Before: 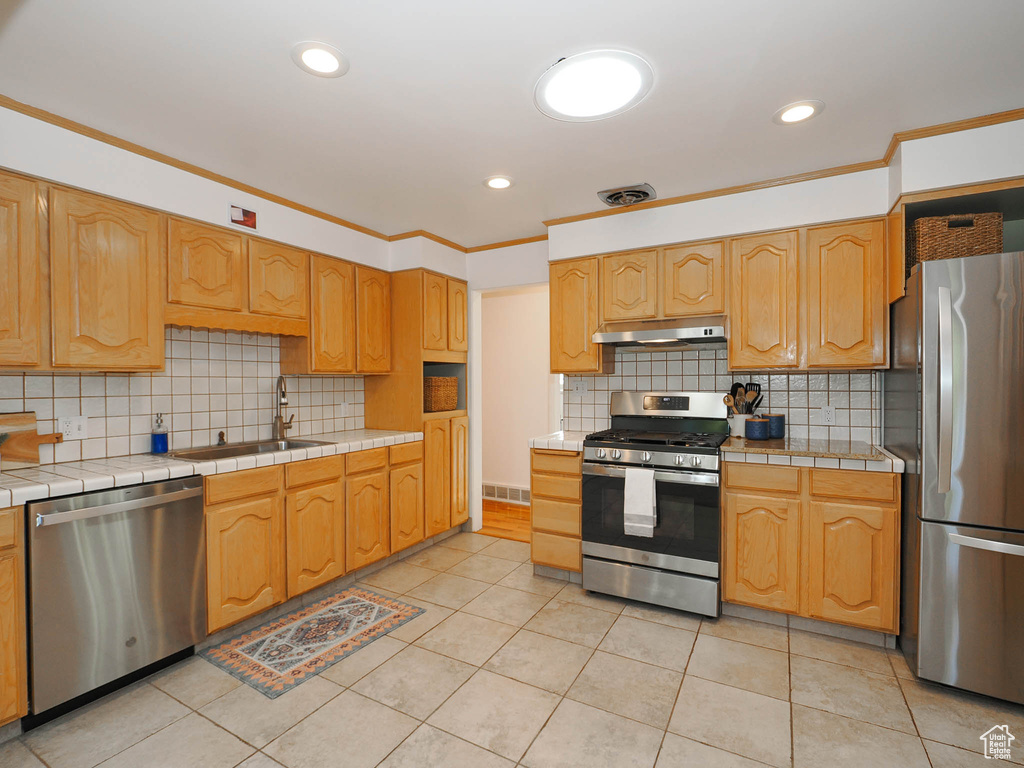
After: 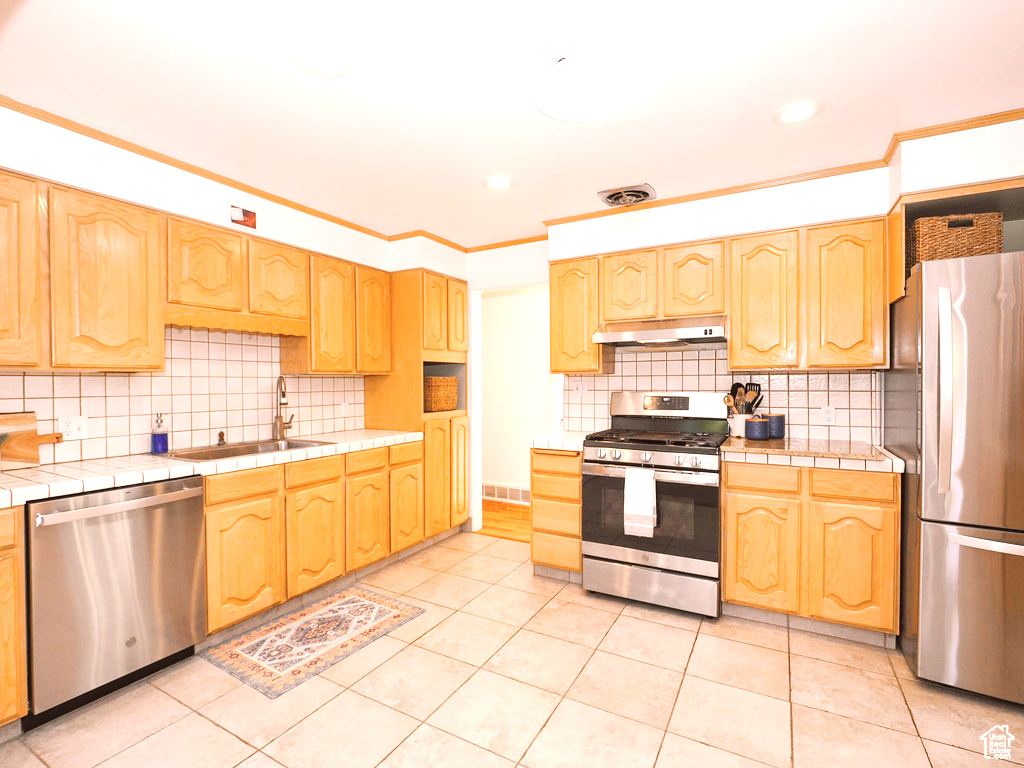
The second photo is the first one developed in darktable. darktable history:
exposure: black level correction -0.002, exposure 1.359 EV, compensate highlight preservation false
color balance rgb: highlights gain › chroma 1.536%, highlights gain › hue 312.44°, perceptual saturation grading › global saturation 0.815%, global vibrance 20%
tone curve: curves: ch0 [(0, 0) (0.23, 0.205) (0.486, 0.52) (0.822, 0.825) (0.994, 0.955)]; ch1 [(0, 0) (0.226, 0.261) (0.379, 0.442) (0.469, 0.472) (0.495, 0.495) (0.514, 0.504) (0.561, 0.568) (0.59, 0.612) (1, 1)]; ch2 [(0, 0) (0.269, 0.299) (0.459, 0.441) (0.498, 0.499) (0.523, 0.52) (0.586, 0.569) (0.635, 0.617) (0.659, 0.681) (0.718, 0.764) (1, 1)], preserve colors none
color correction: highlights a* 10.18, highlights b* 9.64, shadows a* 8.23, shadows b* 8.39, saturation 0.778
